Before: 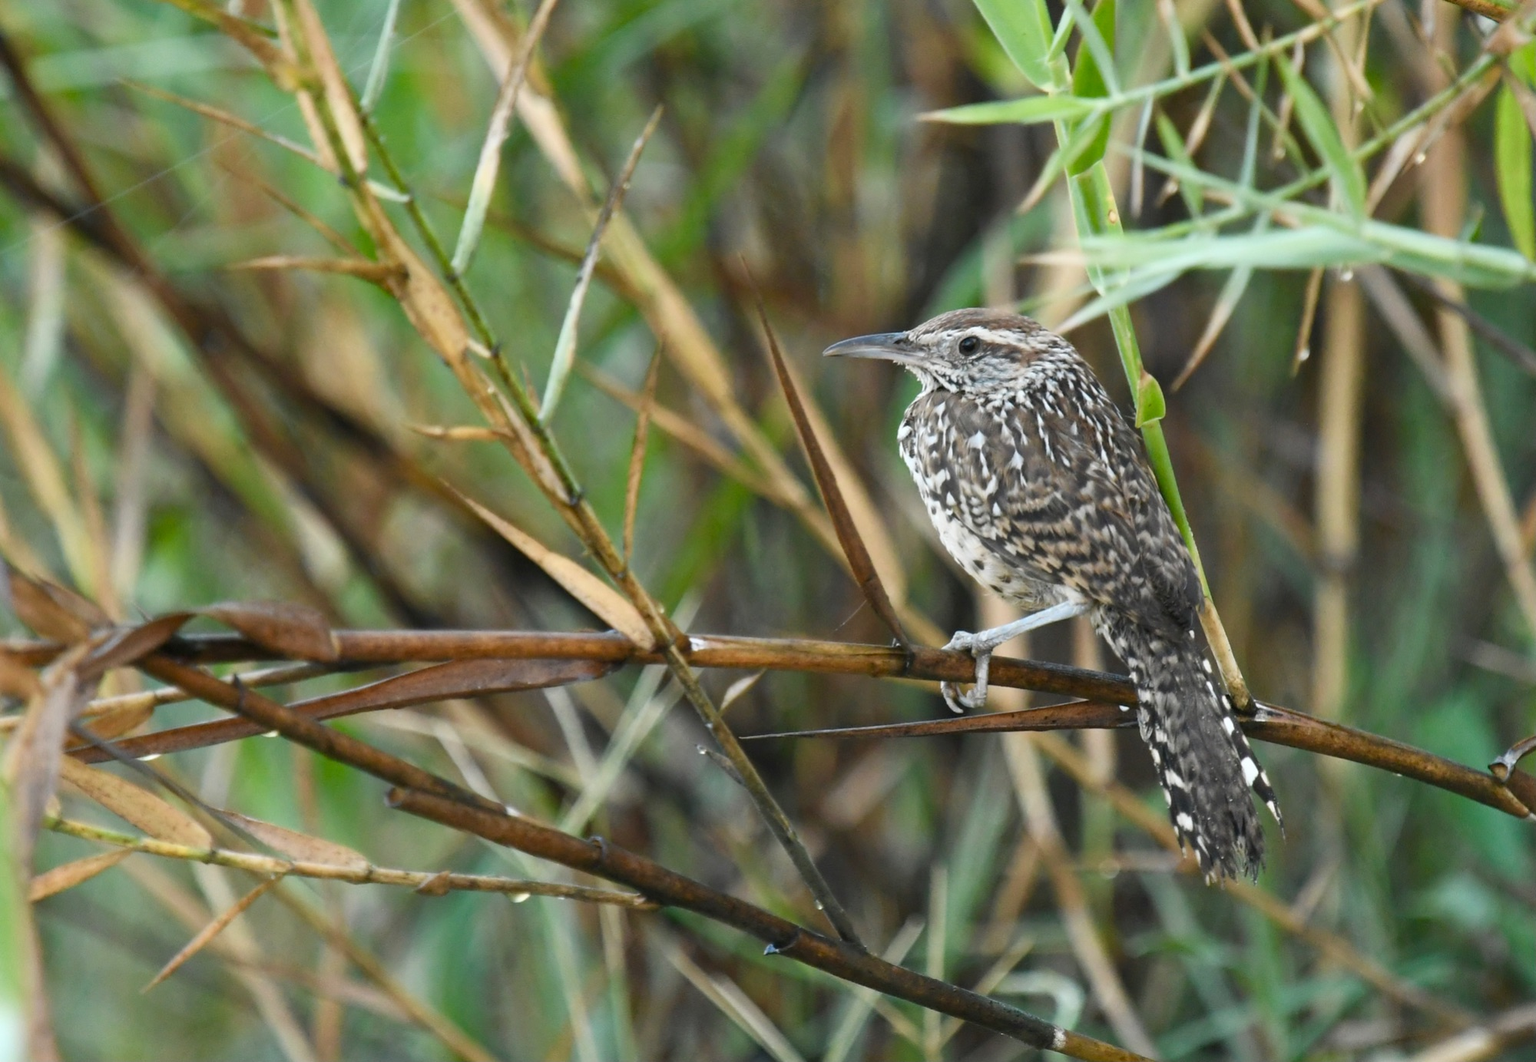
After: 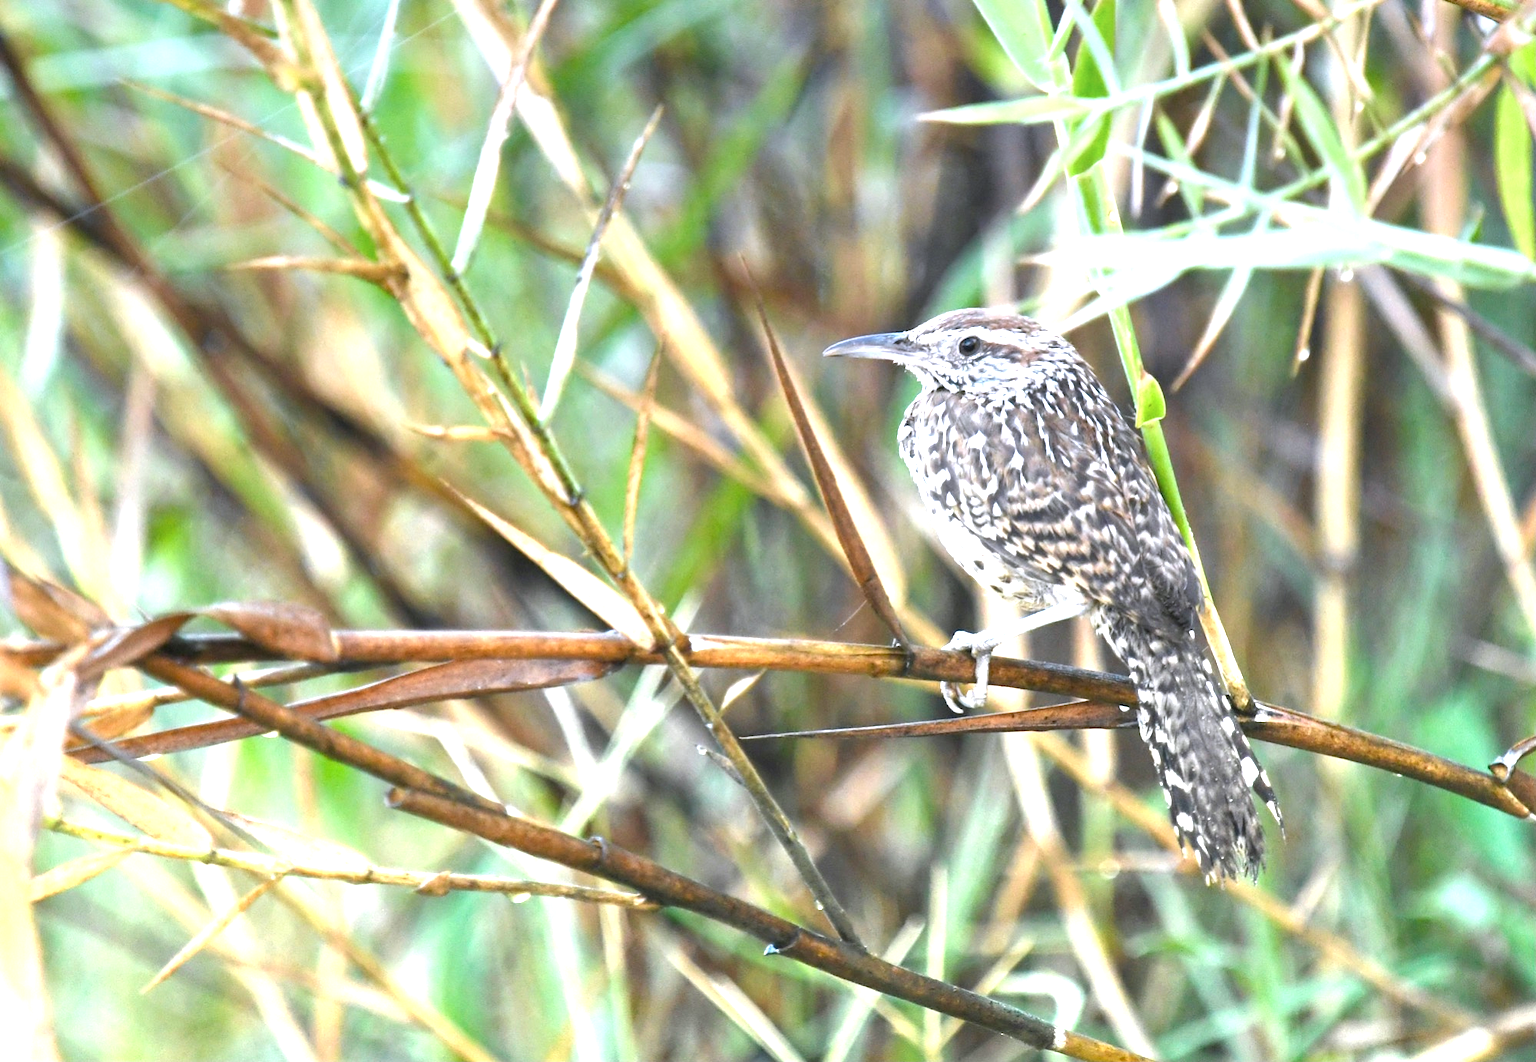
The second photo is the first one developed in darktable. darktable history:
local contrast: highlights 100%, shadows 100%, detail 120%, midtone range 0.2
graduated density: hue 238.83°, saturation 50%
exposure: black level correction 0, exposure 1.975 EV, compensate exposure bias true, compensate highlight preservation false
